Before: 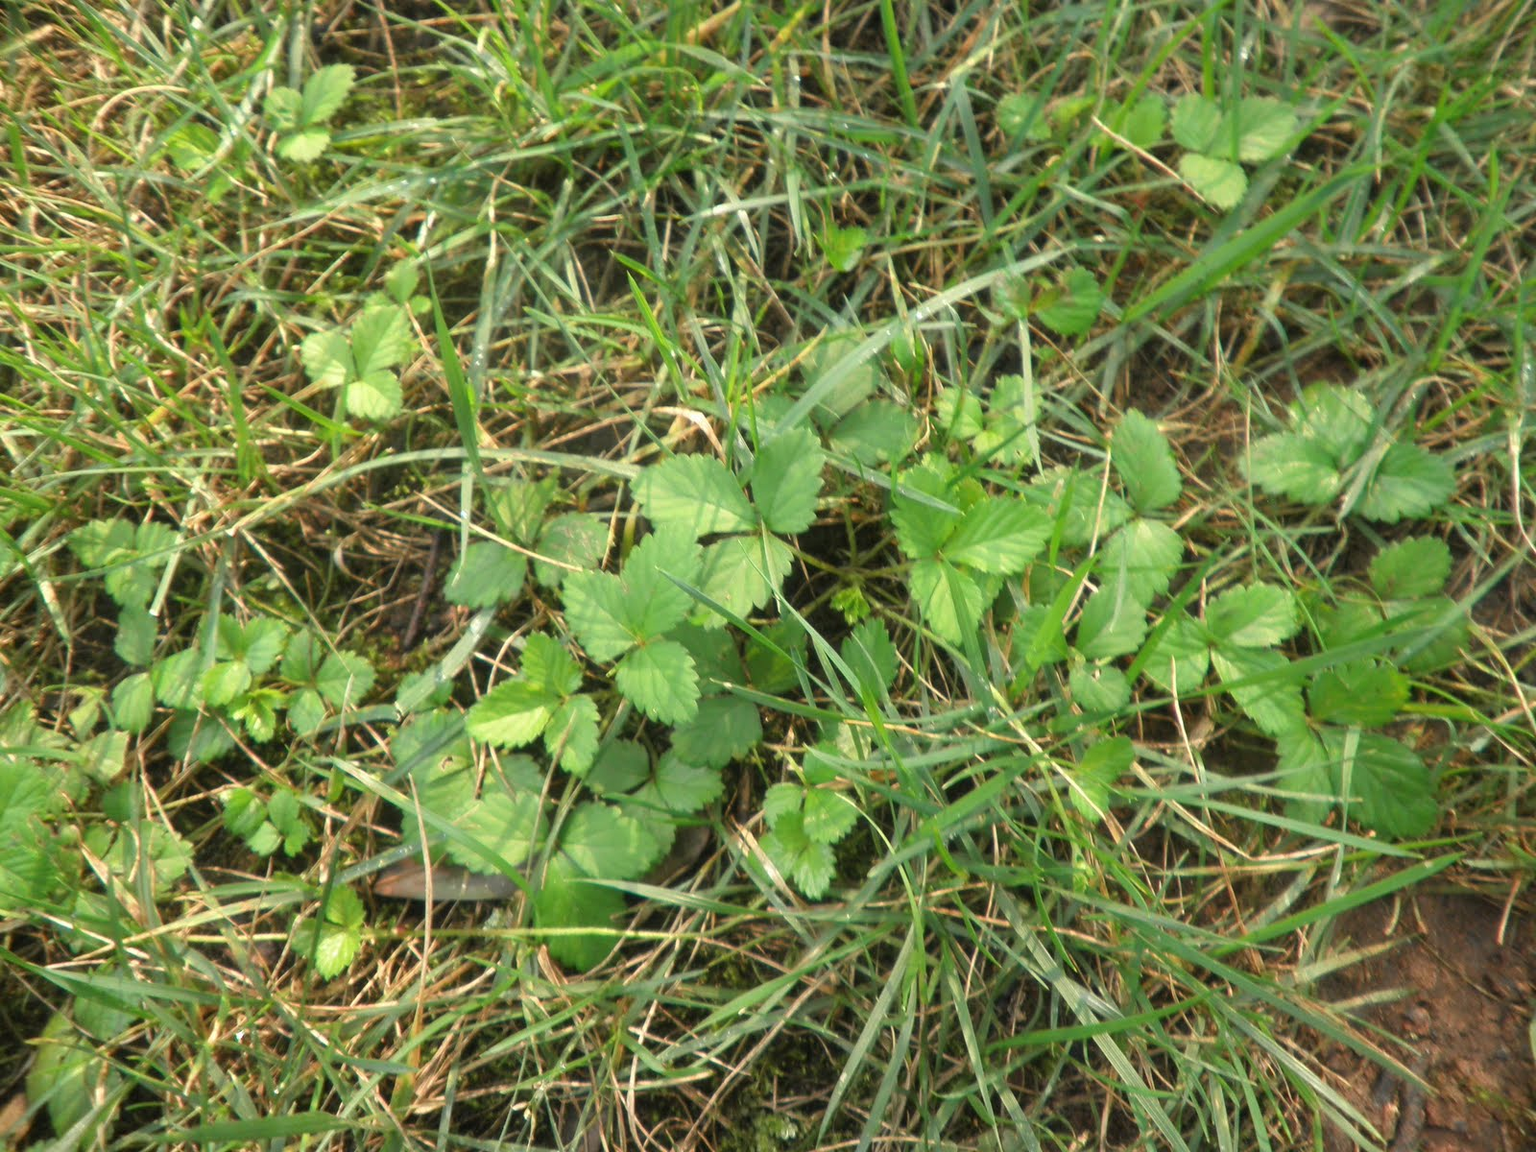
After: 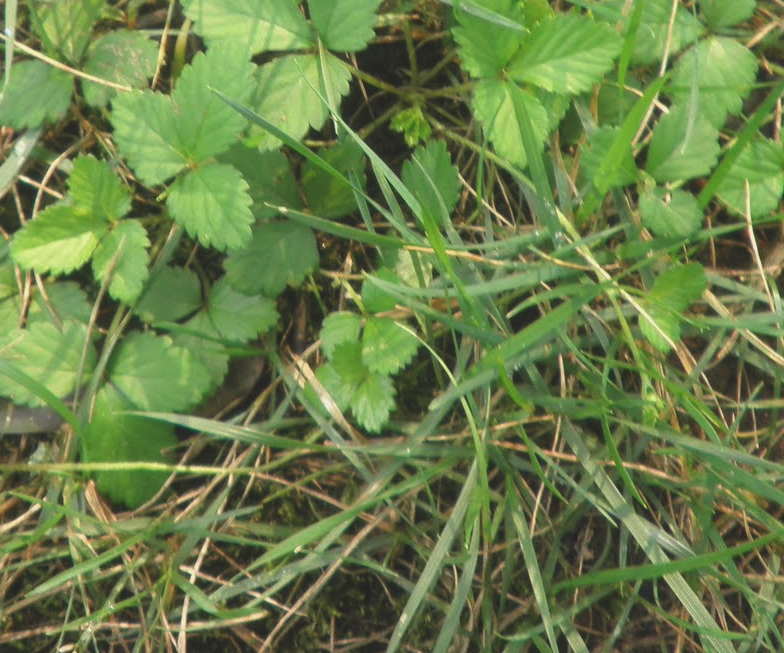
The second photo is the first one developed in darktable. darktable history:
exposure: black level correction -0.014, exposure -0.194 EV, compensate exposure bias true, compensate highlight preservation false
crop: left 29.697%, top 42.045%, right 21.249%, bottom 3.506%
